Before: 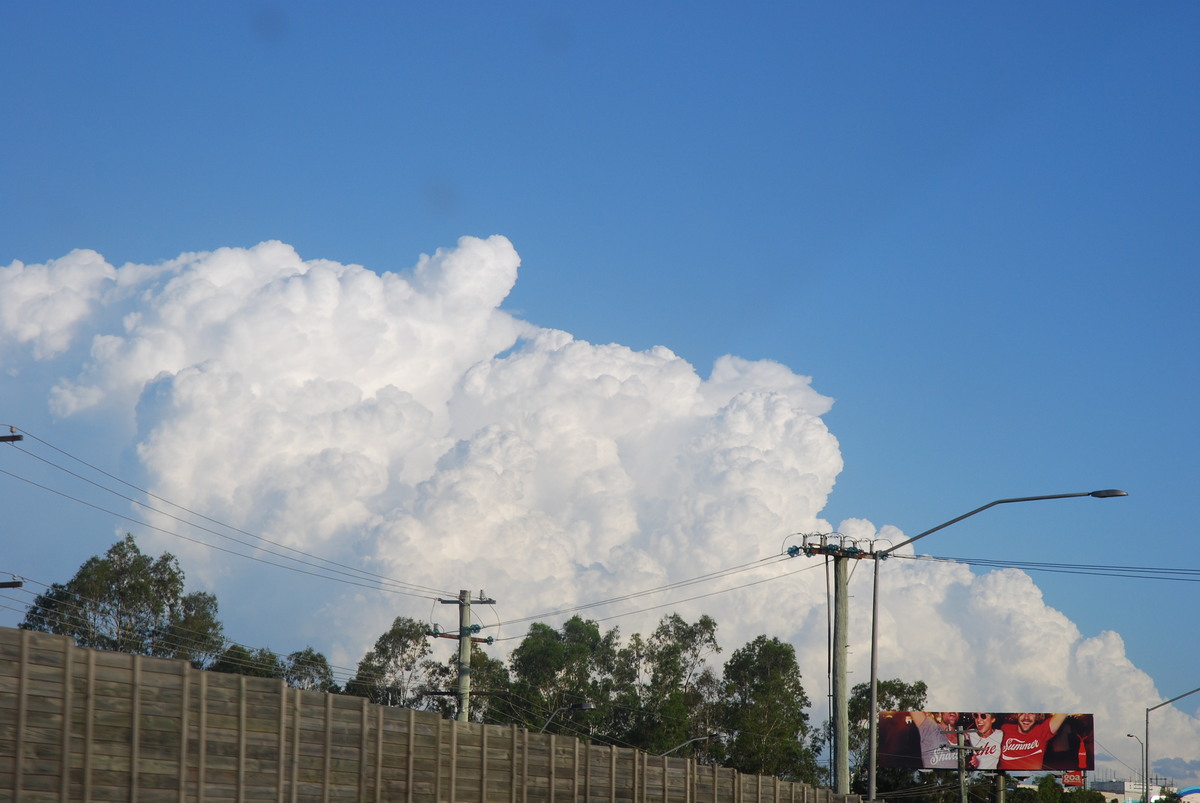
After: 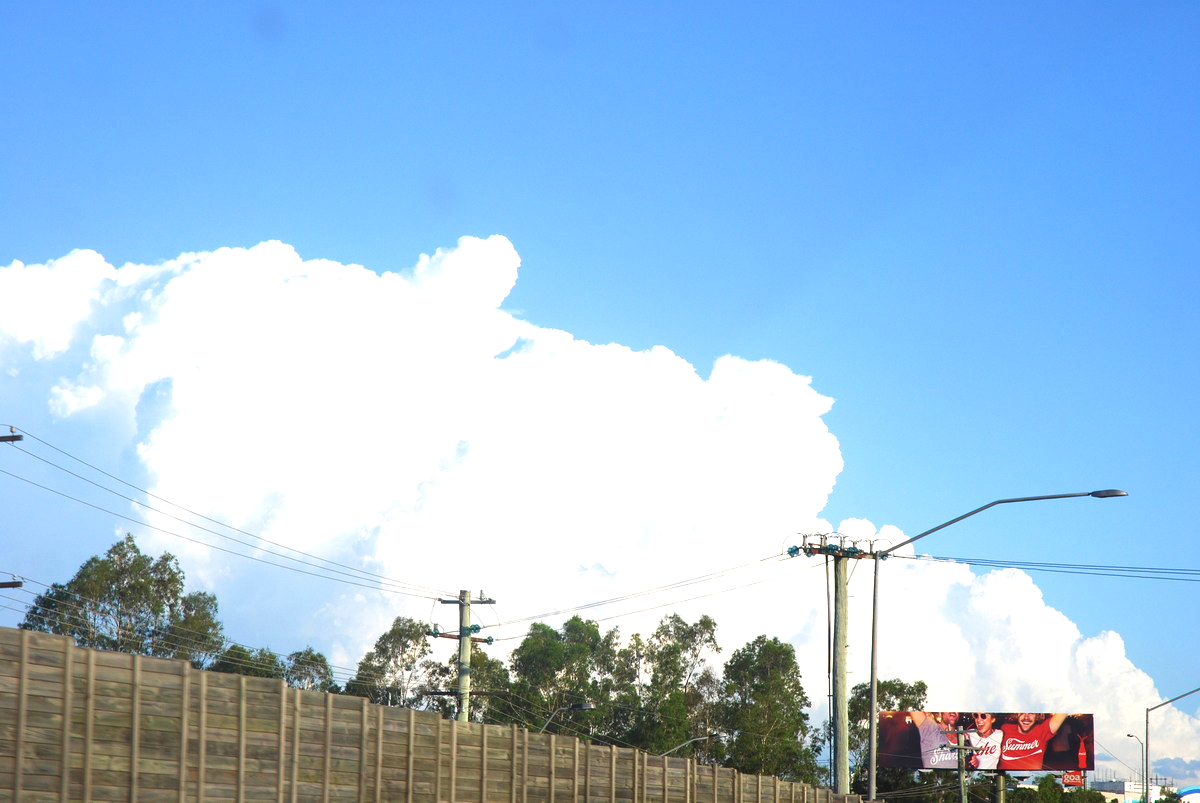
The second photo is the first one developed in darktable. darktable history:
exposure: black level correction 0, exposure 1.194 EV, compensate highlight preservation false
velvia: on, module defaults
tone equalizer: edges refinement/feathering 500, mask exposure compensation -1.57 EV, preserve details no
